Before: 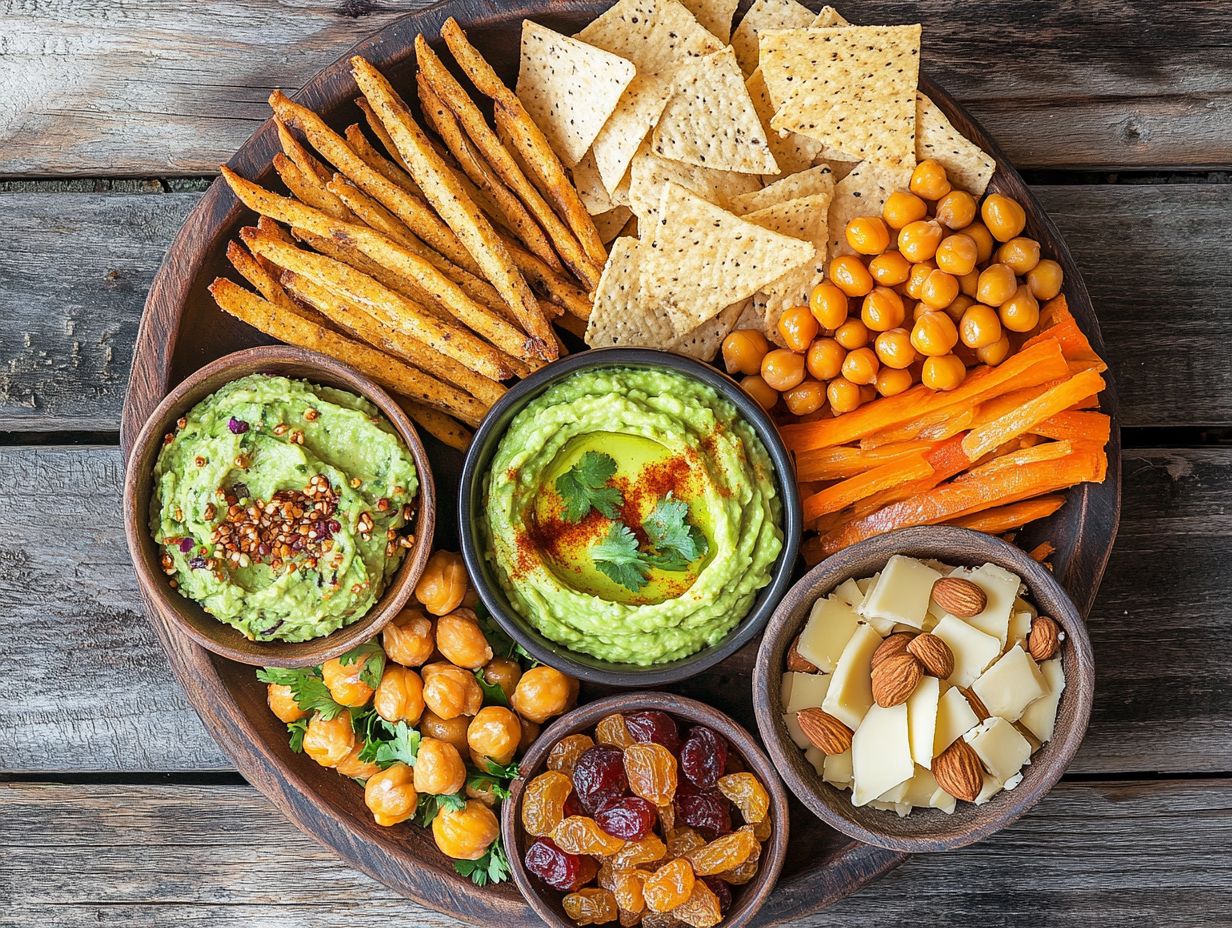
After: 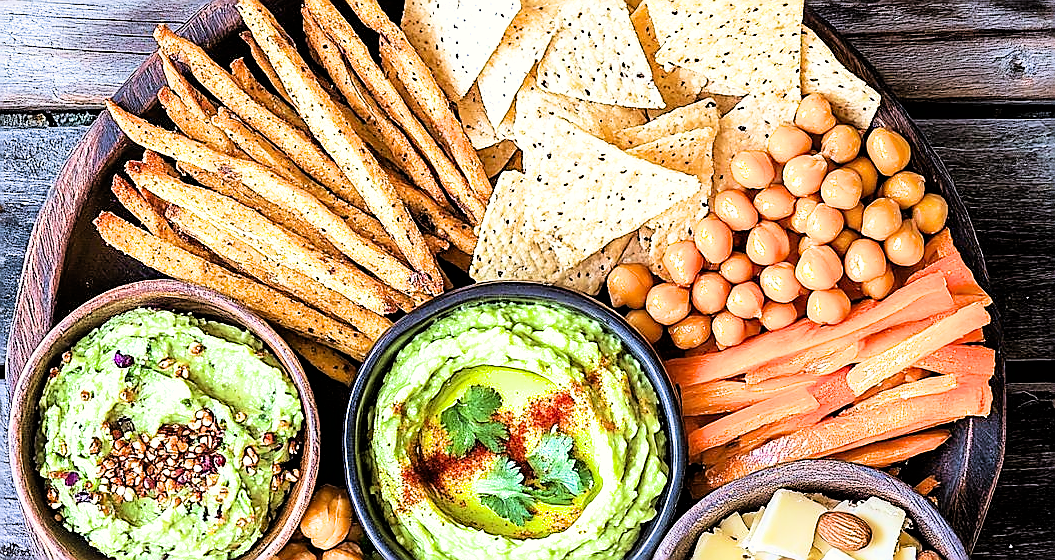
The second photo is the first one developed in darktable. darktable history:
exposure: black level correction 0, exposure 0.9 EV, compensate highlight preservation false
color correction: highlights a* 0.816, highlights b* 2.78, saturation 1.1
velvia: strength 30%
white balance: red 0.948, green 1.02, blue 1.176
sharpen: radius 1.4, amount 1.25, threshold 0.7
filmic rgb: black relative exposure -4 EV, white relative exposure 3 EV, hardness 3.02, contrast 1.4
crop and rotate: left 9.345%, top 7.22%, right 4.982%, bottom 32.331%
